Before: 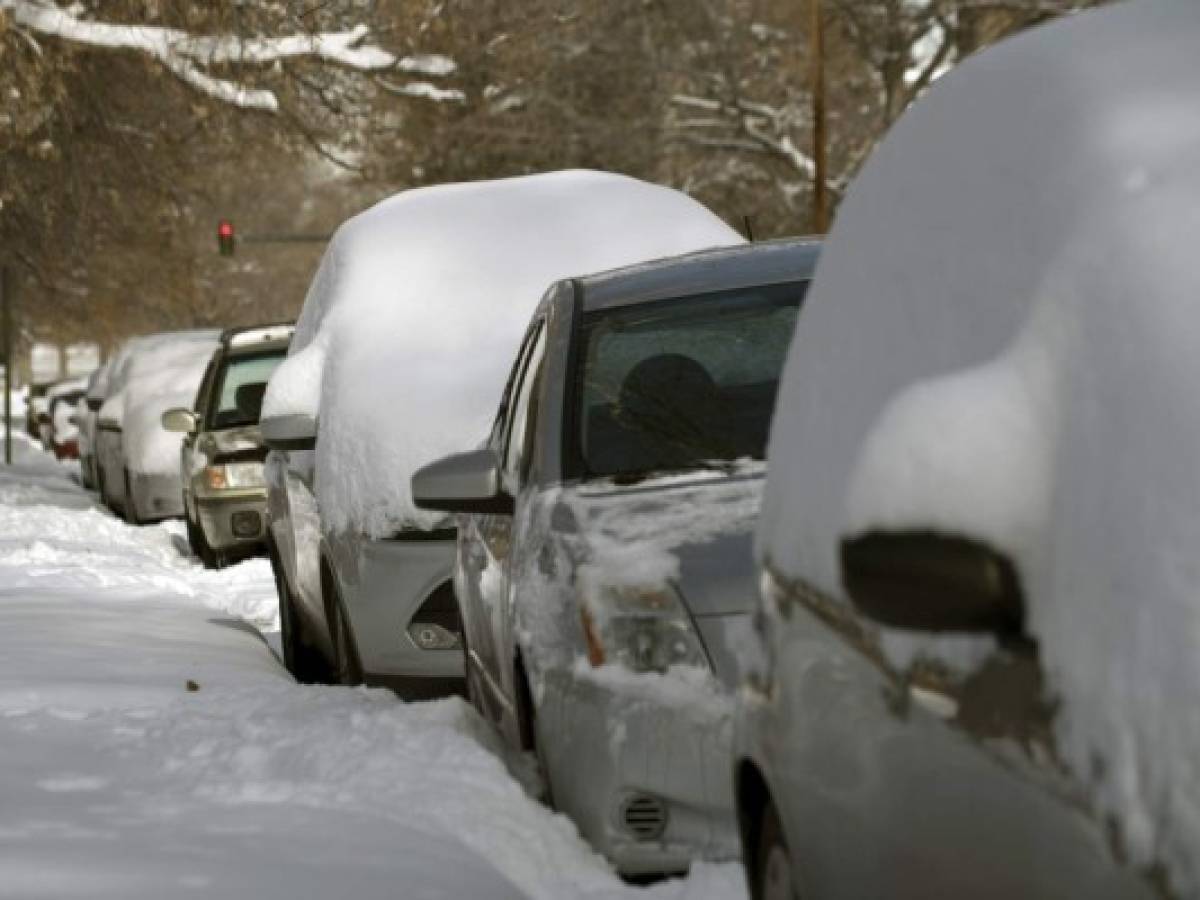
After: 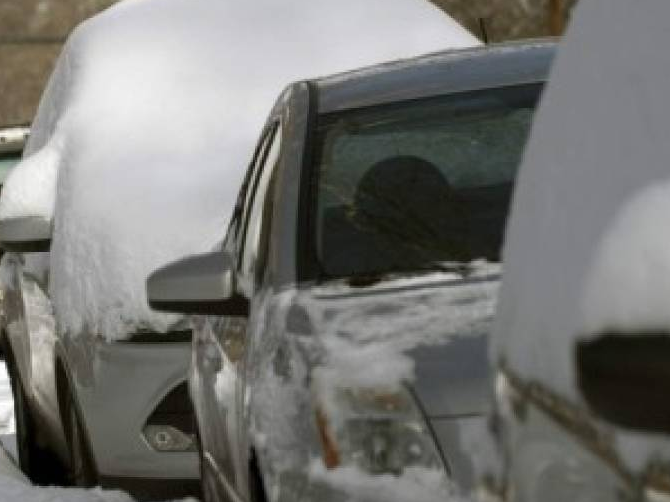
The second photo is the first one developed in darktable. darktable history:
crop and rotate: left 22.13%, top 22.054%, right 22.026%, bottom 22.102%
exposure: exposure 0 EV, compensate highlight preservation false
